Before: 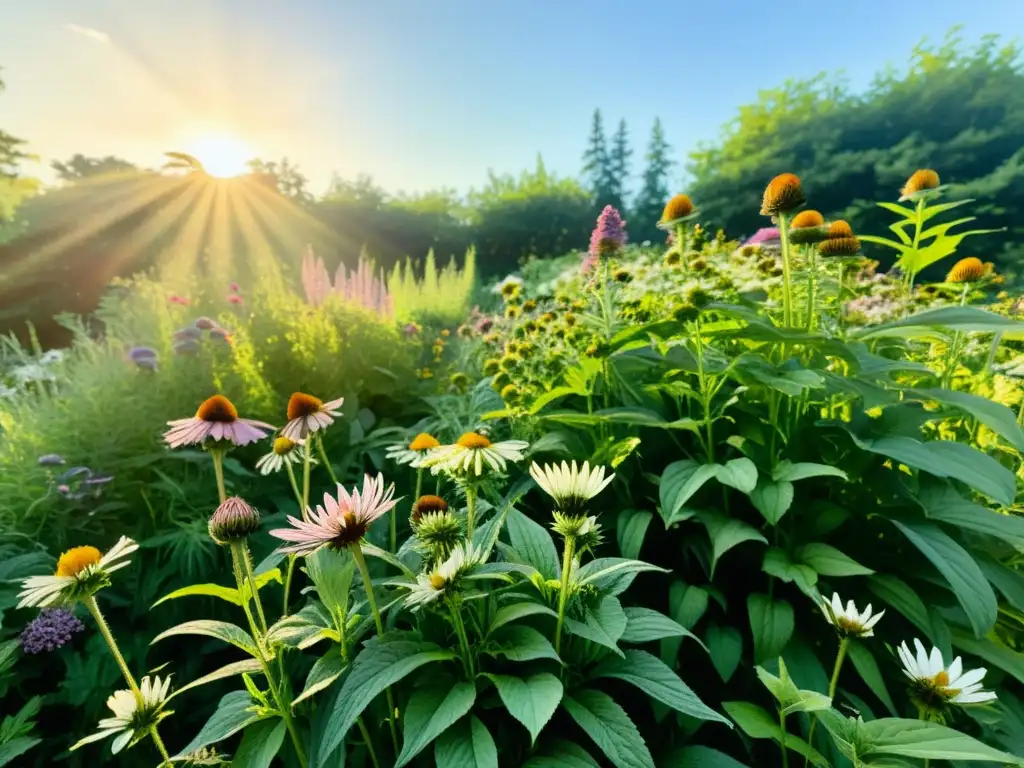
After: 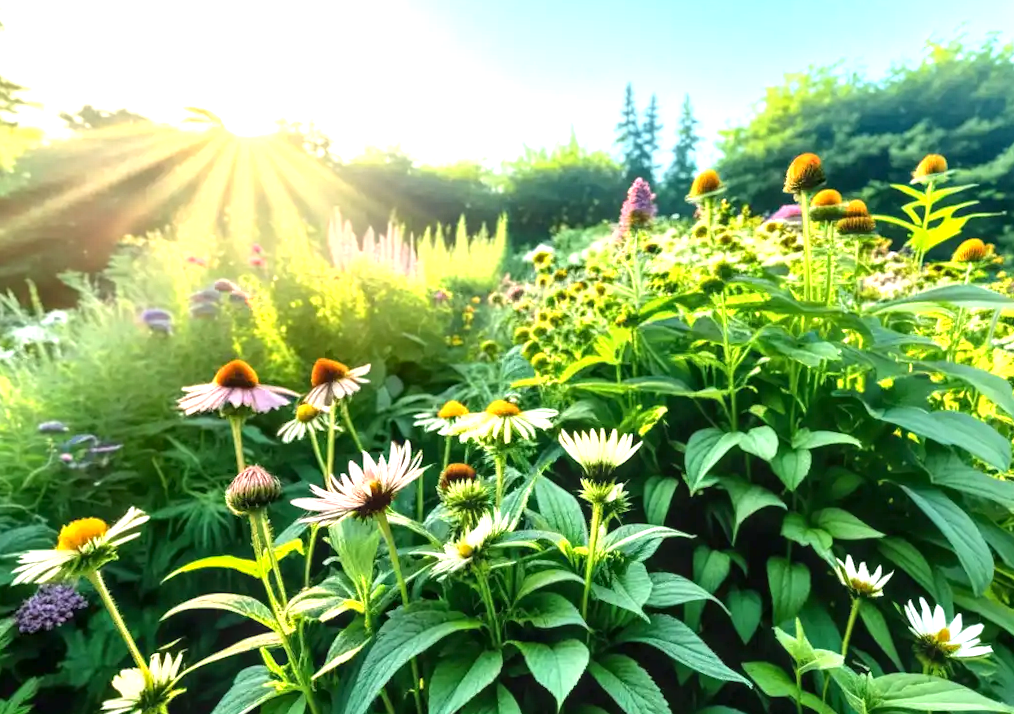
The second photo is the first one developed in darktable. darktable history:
exposure: black level correction 0, exposure 1 EV, compensate exposure bias true, compensate highlight preservation false
rotate and perspective: rotation 0.679°, lens shift (horizontal) 0.136, crop left 0.009, crop right 0.991, crop top 0.078, crop bottom 0.95
local contrast: on, module defaults
